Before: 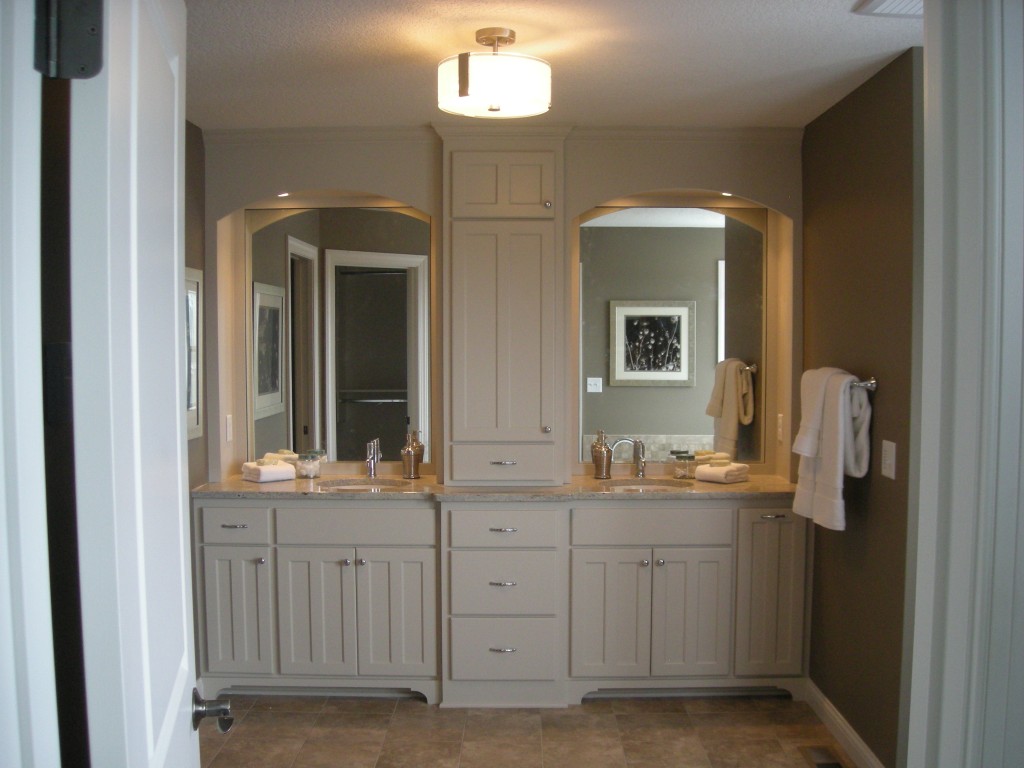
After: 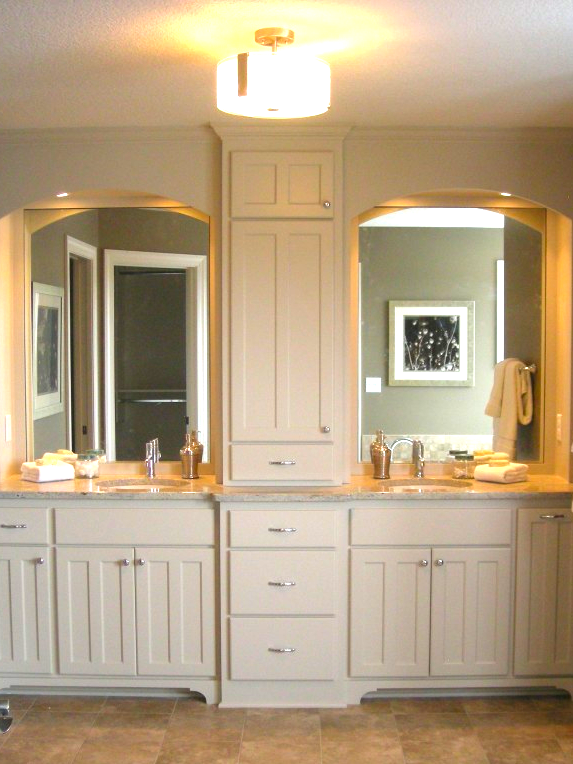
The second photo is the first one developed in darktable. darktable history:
crop: left 21.674%, right 22.086%
contrast brightness saturation: brightness -0.02, saturation 0.35
exposure: black level correction 0, exposure 1.2 EV, compensate exposure bias true, compensate highlight preservation false
